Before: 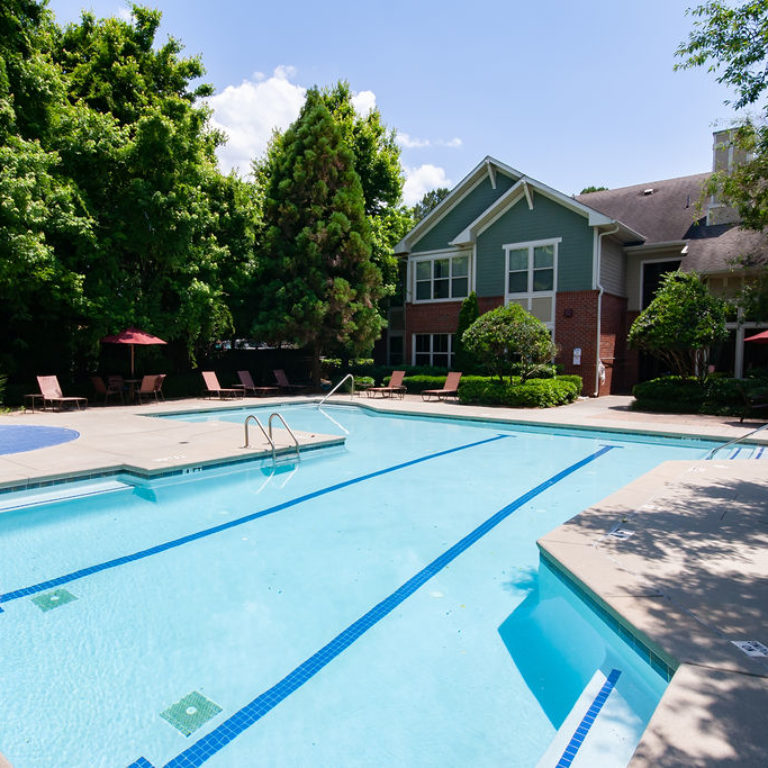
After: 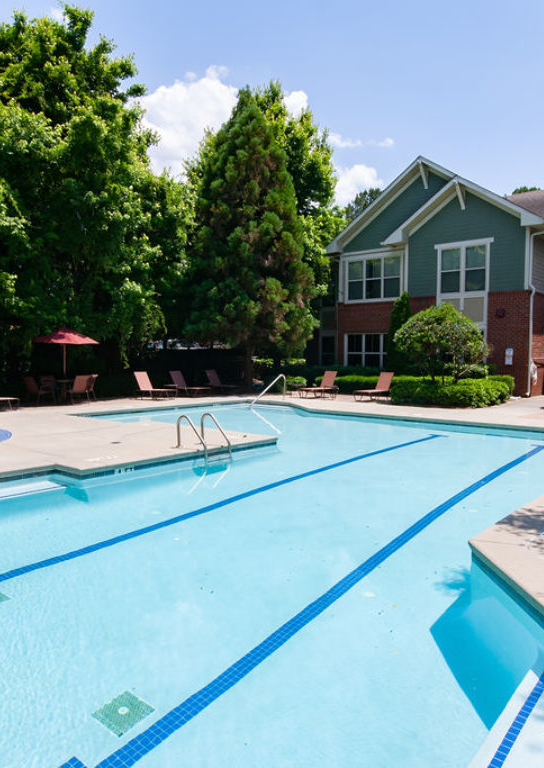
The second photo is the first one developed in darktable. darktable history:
crop and rotate: left 8.958%, right 20.177%
sharpen: radius 2.895, amount 0.859, threshold 47.478
